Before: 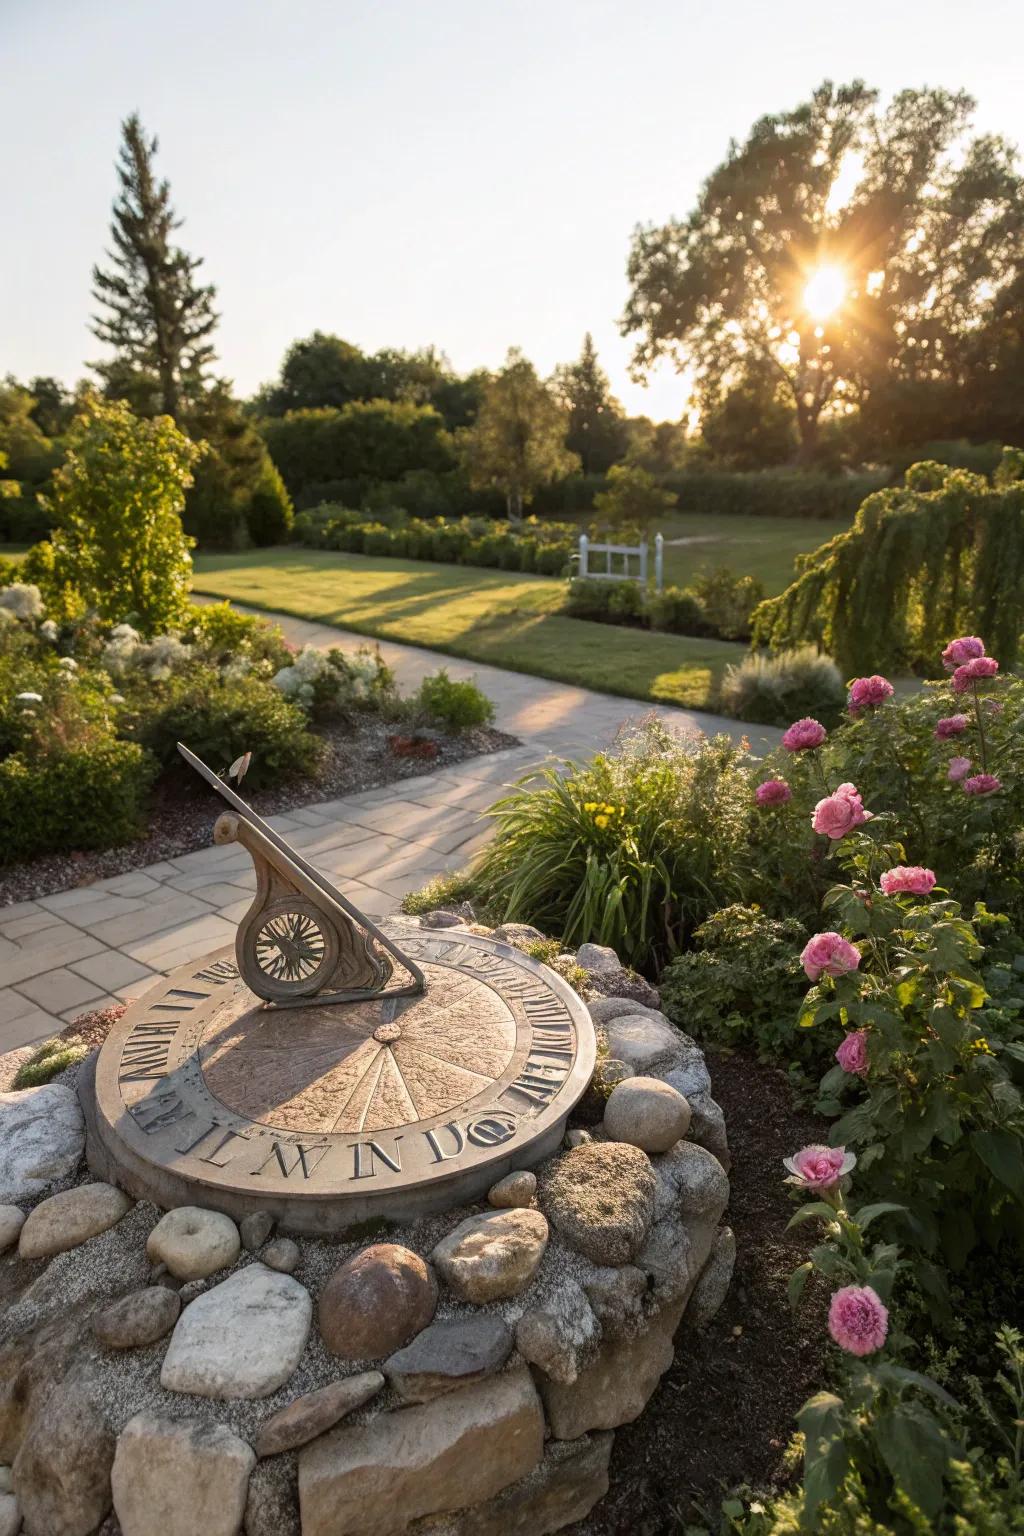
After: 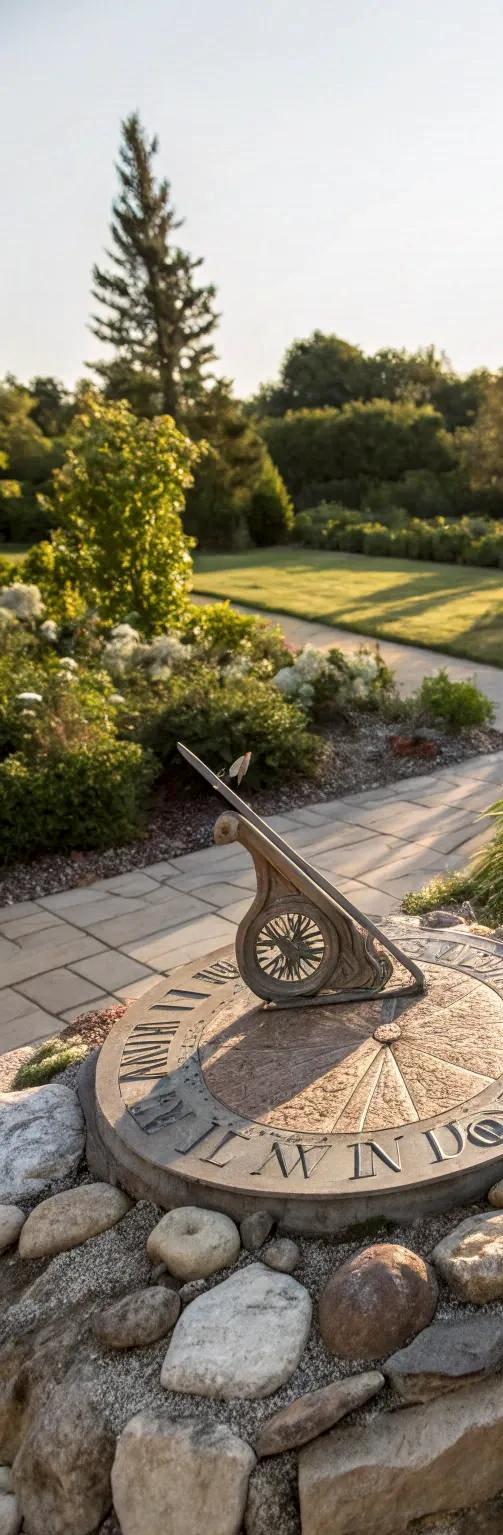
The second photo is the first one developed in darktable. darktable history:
local contrast: on, module defaults
crop and rotate: left 0%, top 0%, right 50.845%
